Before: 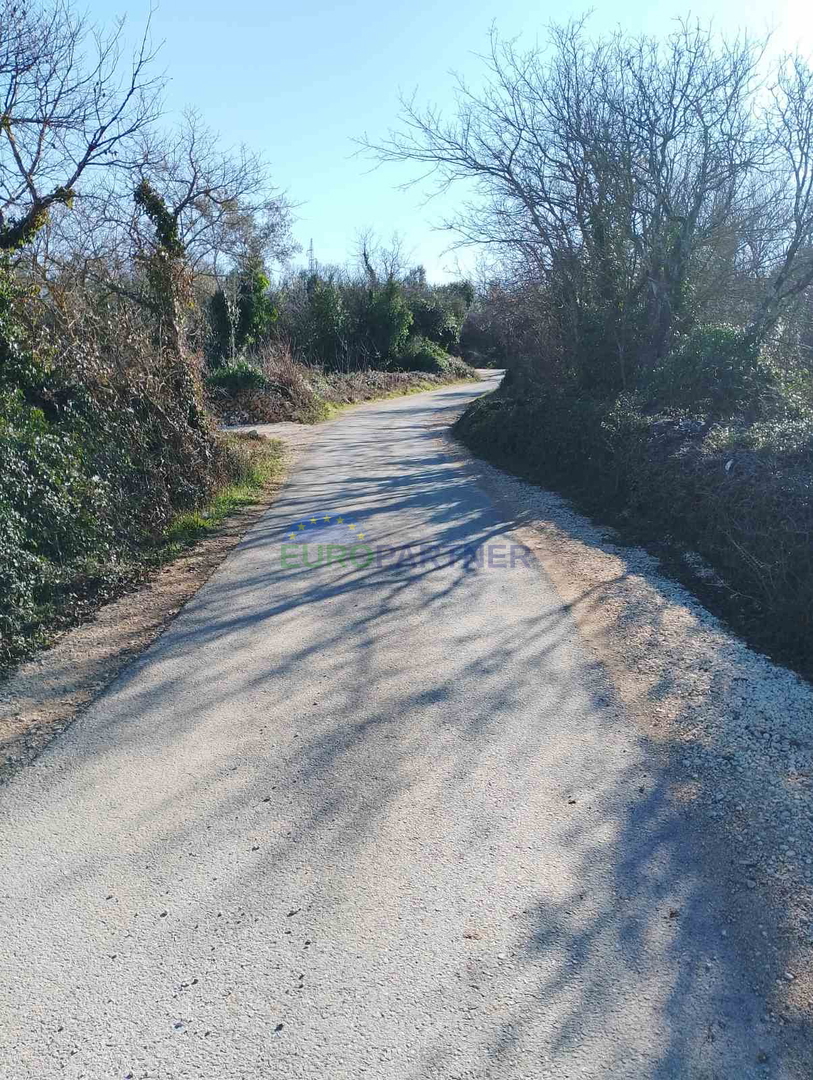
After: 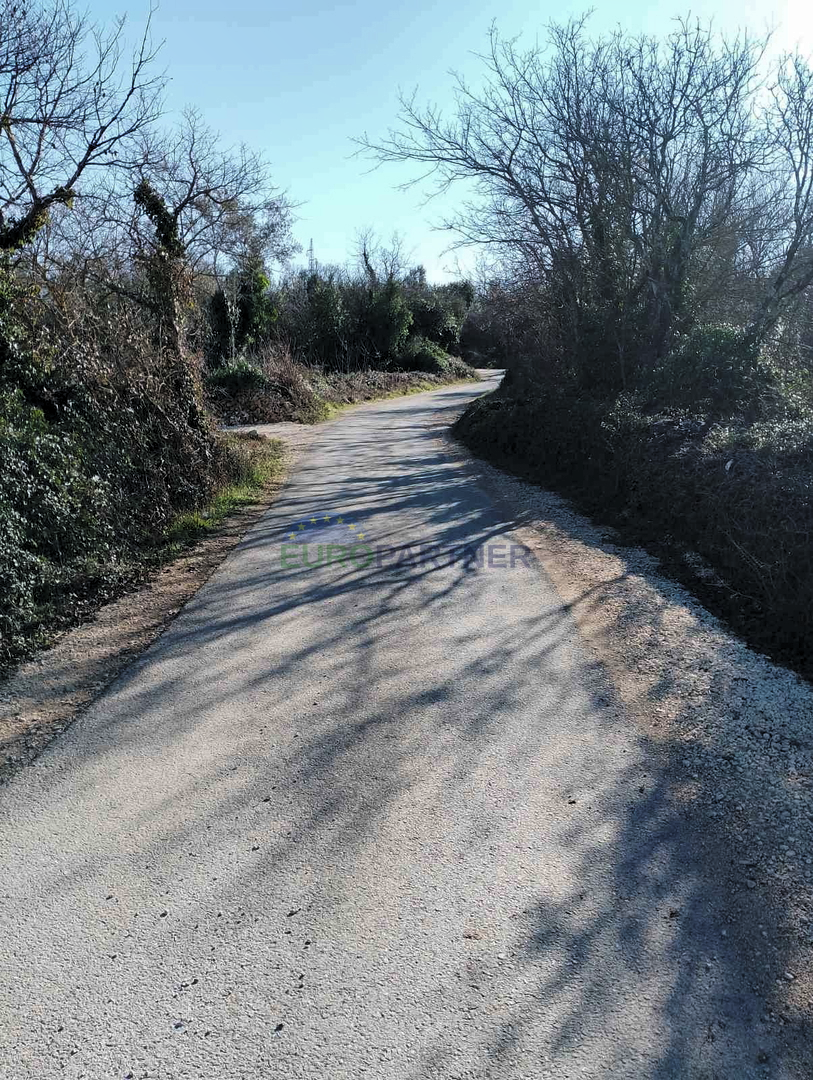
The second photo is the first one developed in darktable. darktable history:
shadows and highlights: shadows 20.91, highlights -35.45, soften with gaussian
levels: levels [0.116, 0.574, 1]
